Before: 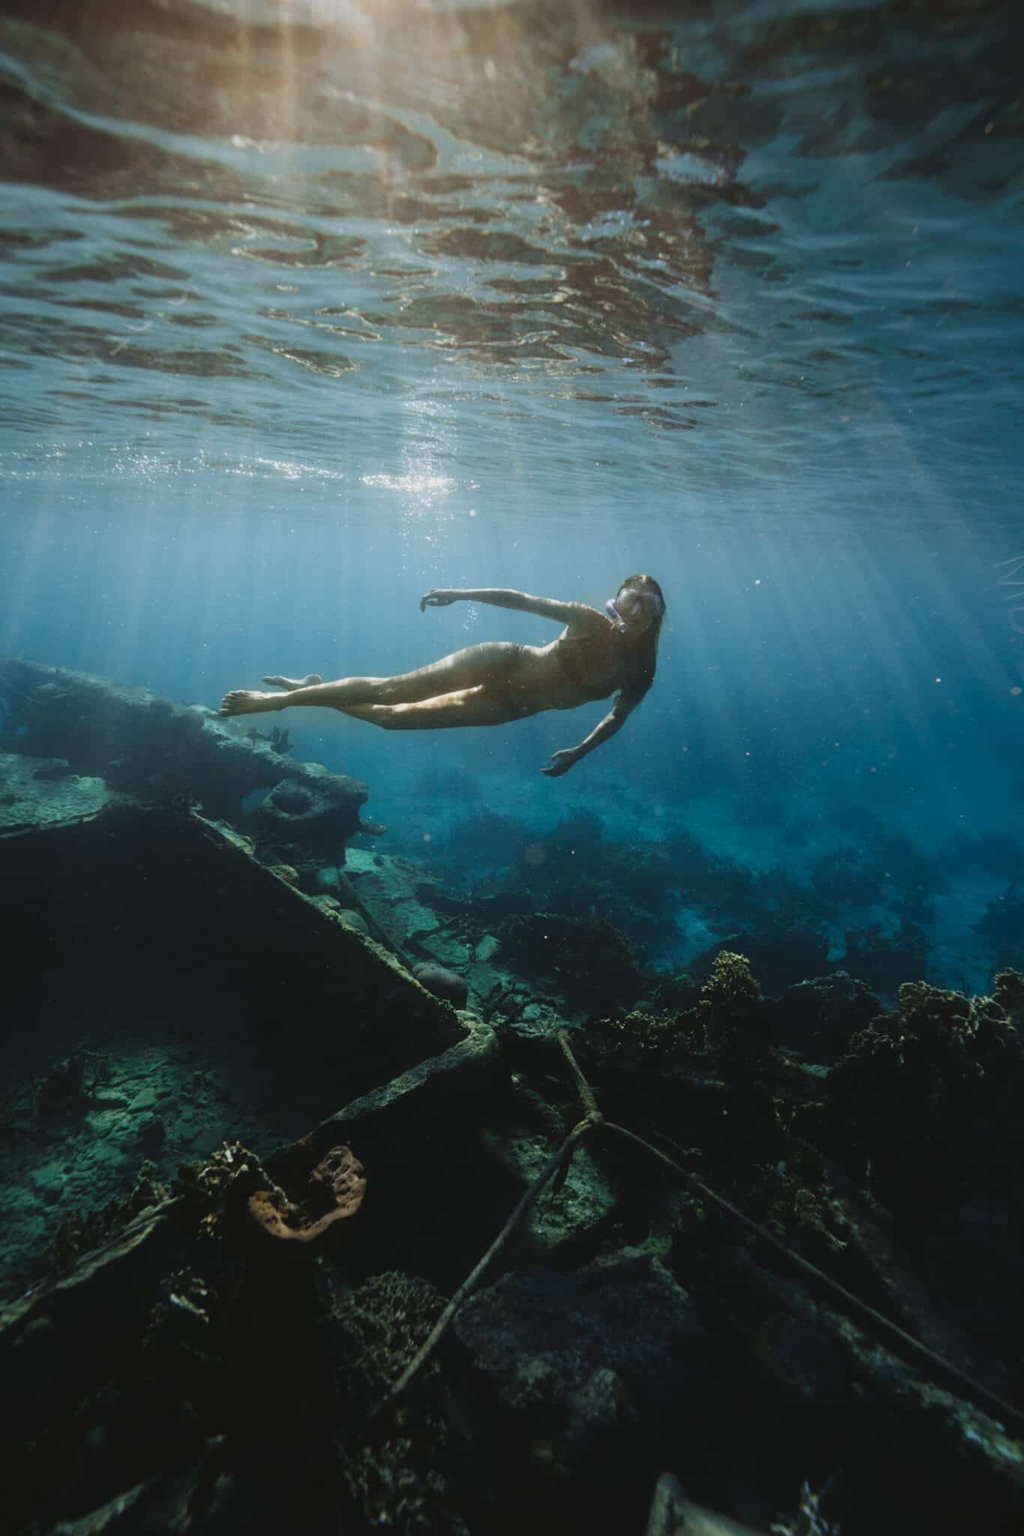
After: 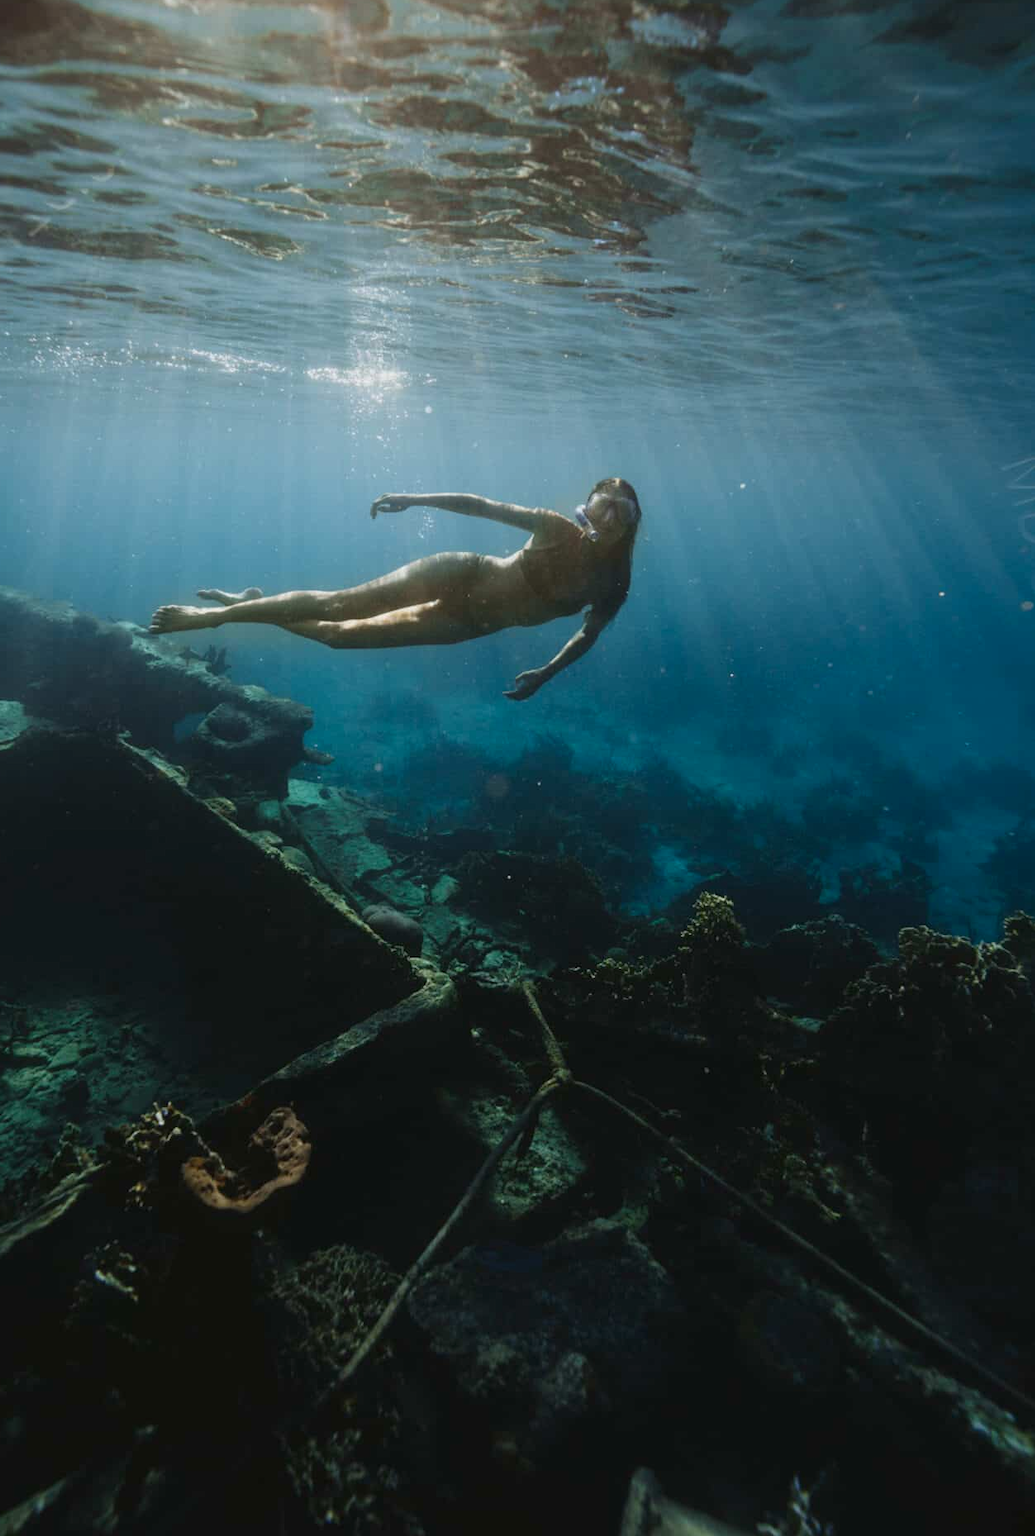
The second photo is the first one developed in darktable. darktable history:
crop and rotate: left 8.262%, top 9.226%
contrast brightness saturation: contrast 0.03, brightness -0.04
